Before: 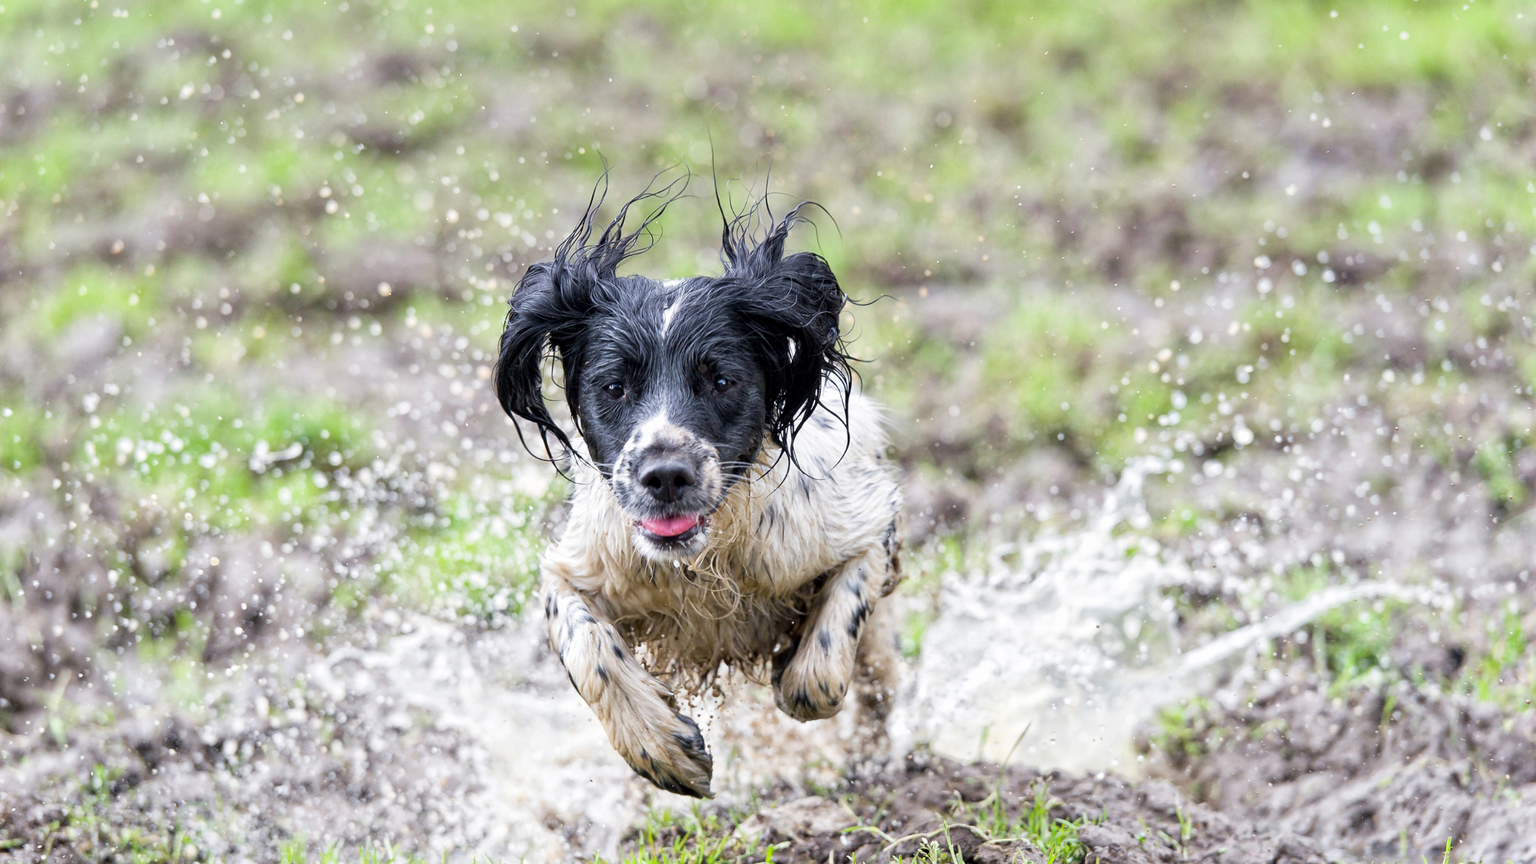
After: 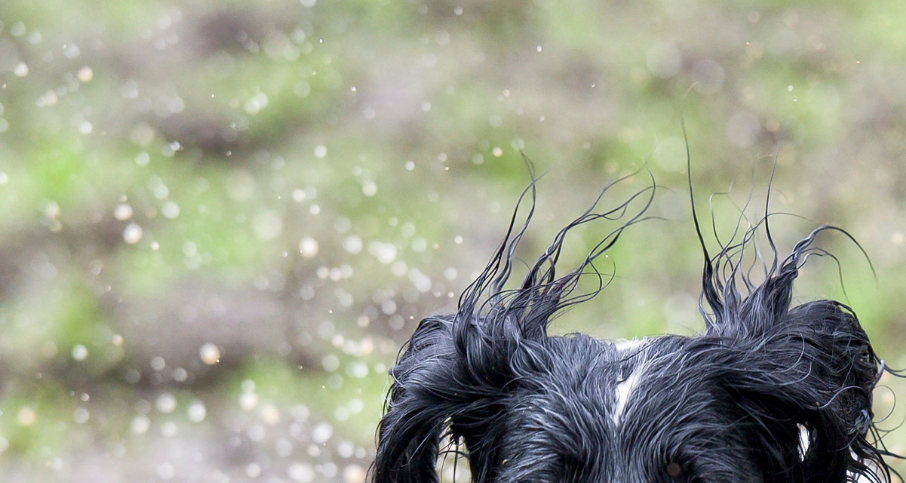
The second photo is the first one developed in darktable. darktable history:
crop: left 15.683%, top 5.434%, right 43.839%, bottom 56.17%
